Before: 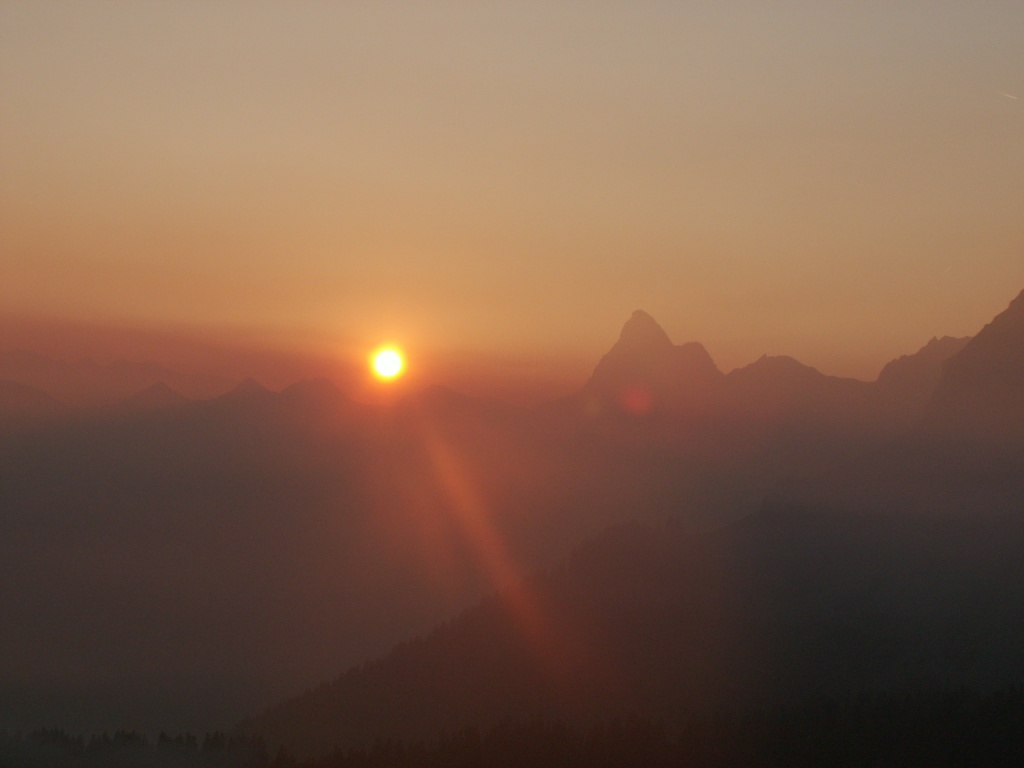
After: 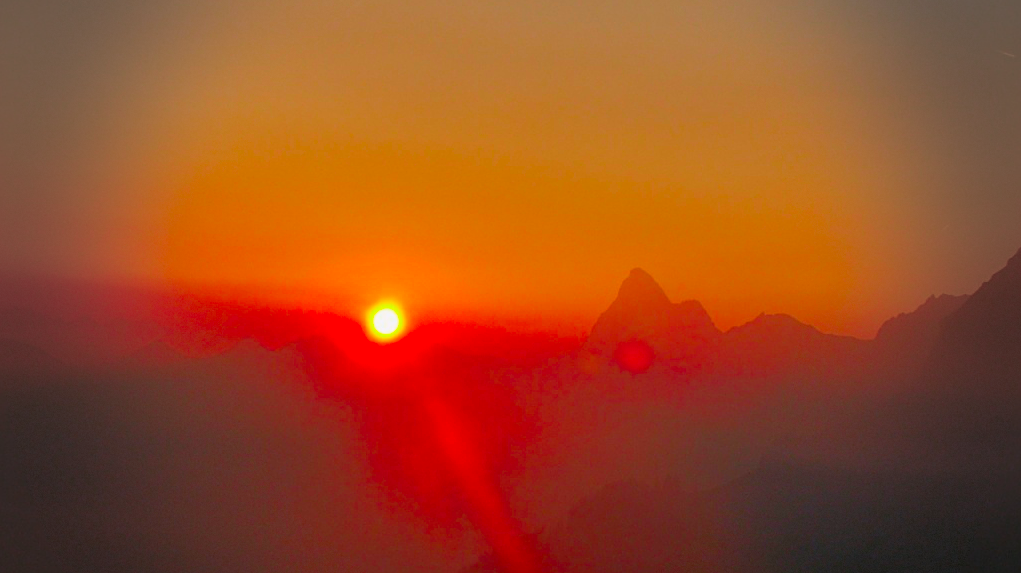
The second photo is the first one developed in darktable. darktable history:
color correction: highlights a* 1.53, highlights b* -1.64, saturation 2.46
vignetting: fall-off start 64.23%, width/height ratio 0.882, dithering 8-bit output
crop: left 0.243%, top 5.49%, bottom 19.872%
sharpen: on, module defaults
shadows and highlights: white point adjustment -3.59, highlights -63.79, soften with gaussian
